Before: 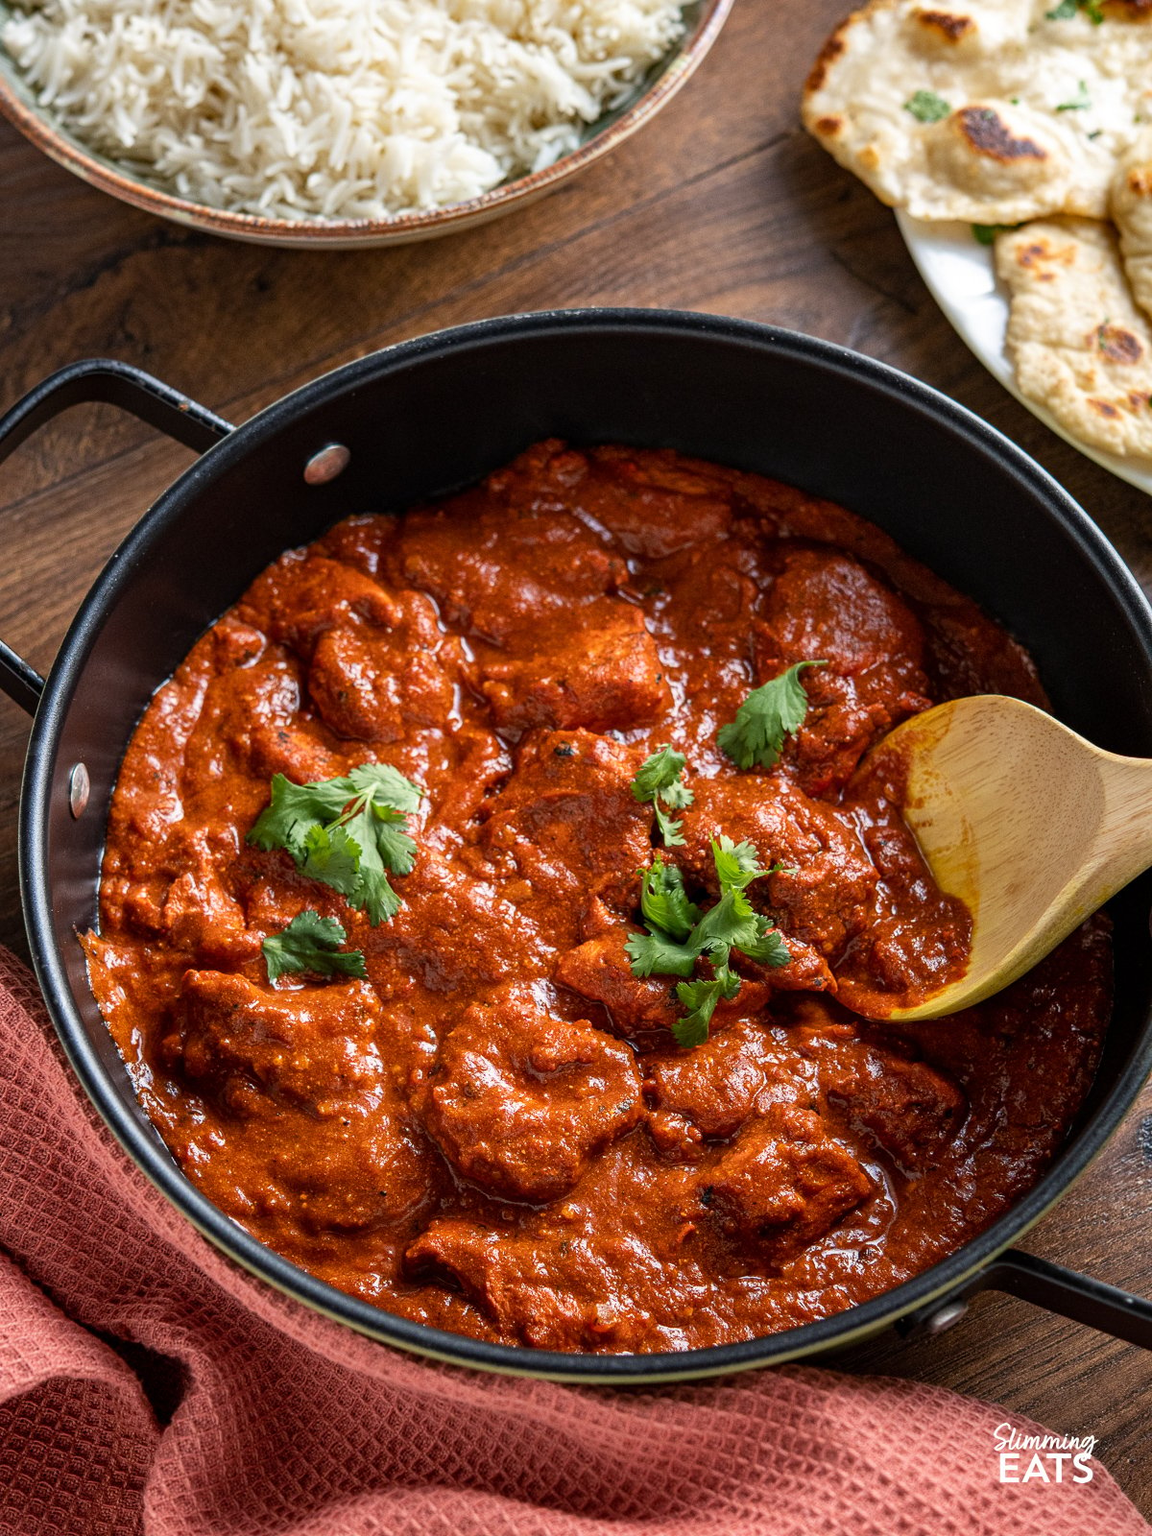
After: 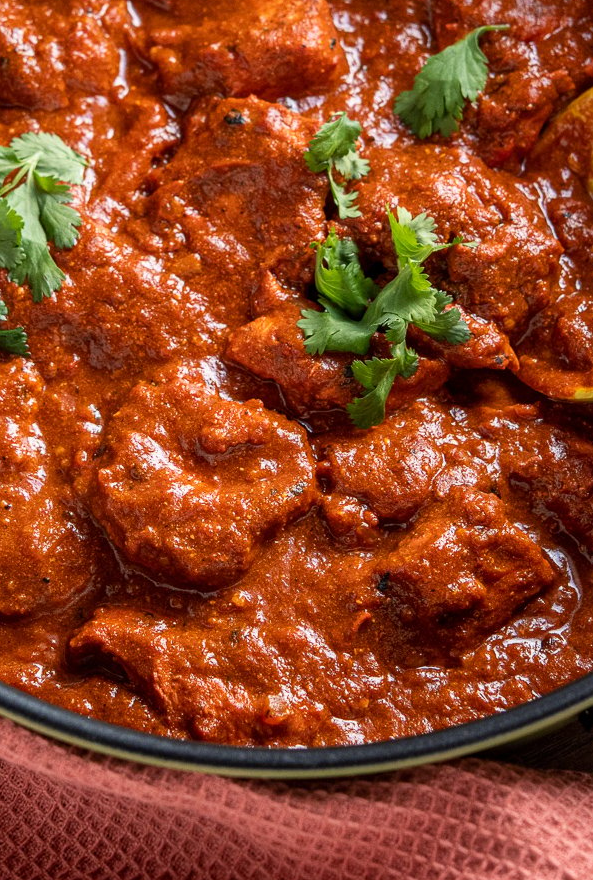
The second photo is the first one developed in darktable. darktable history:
crop: left 29.421%, top 41.466%, right 21.137%, bottom 3.473%
